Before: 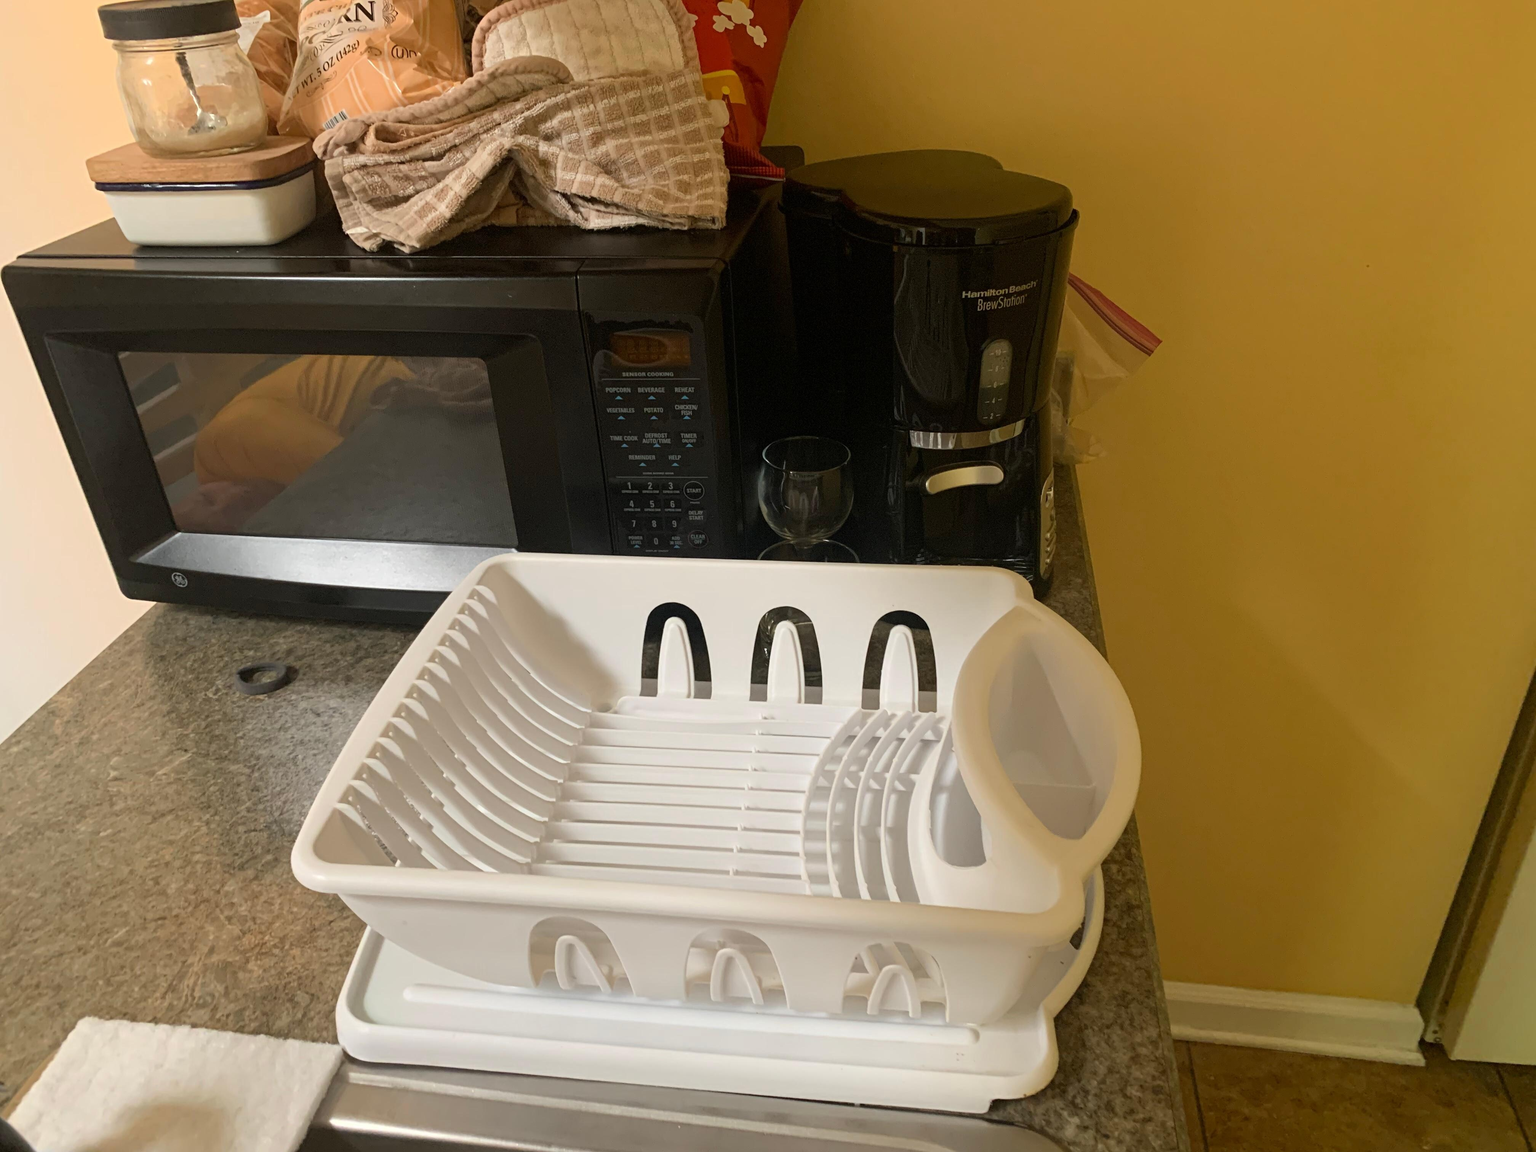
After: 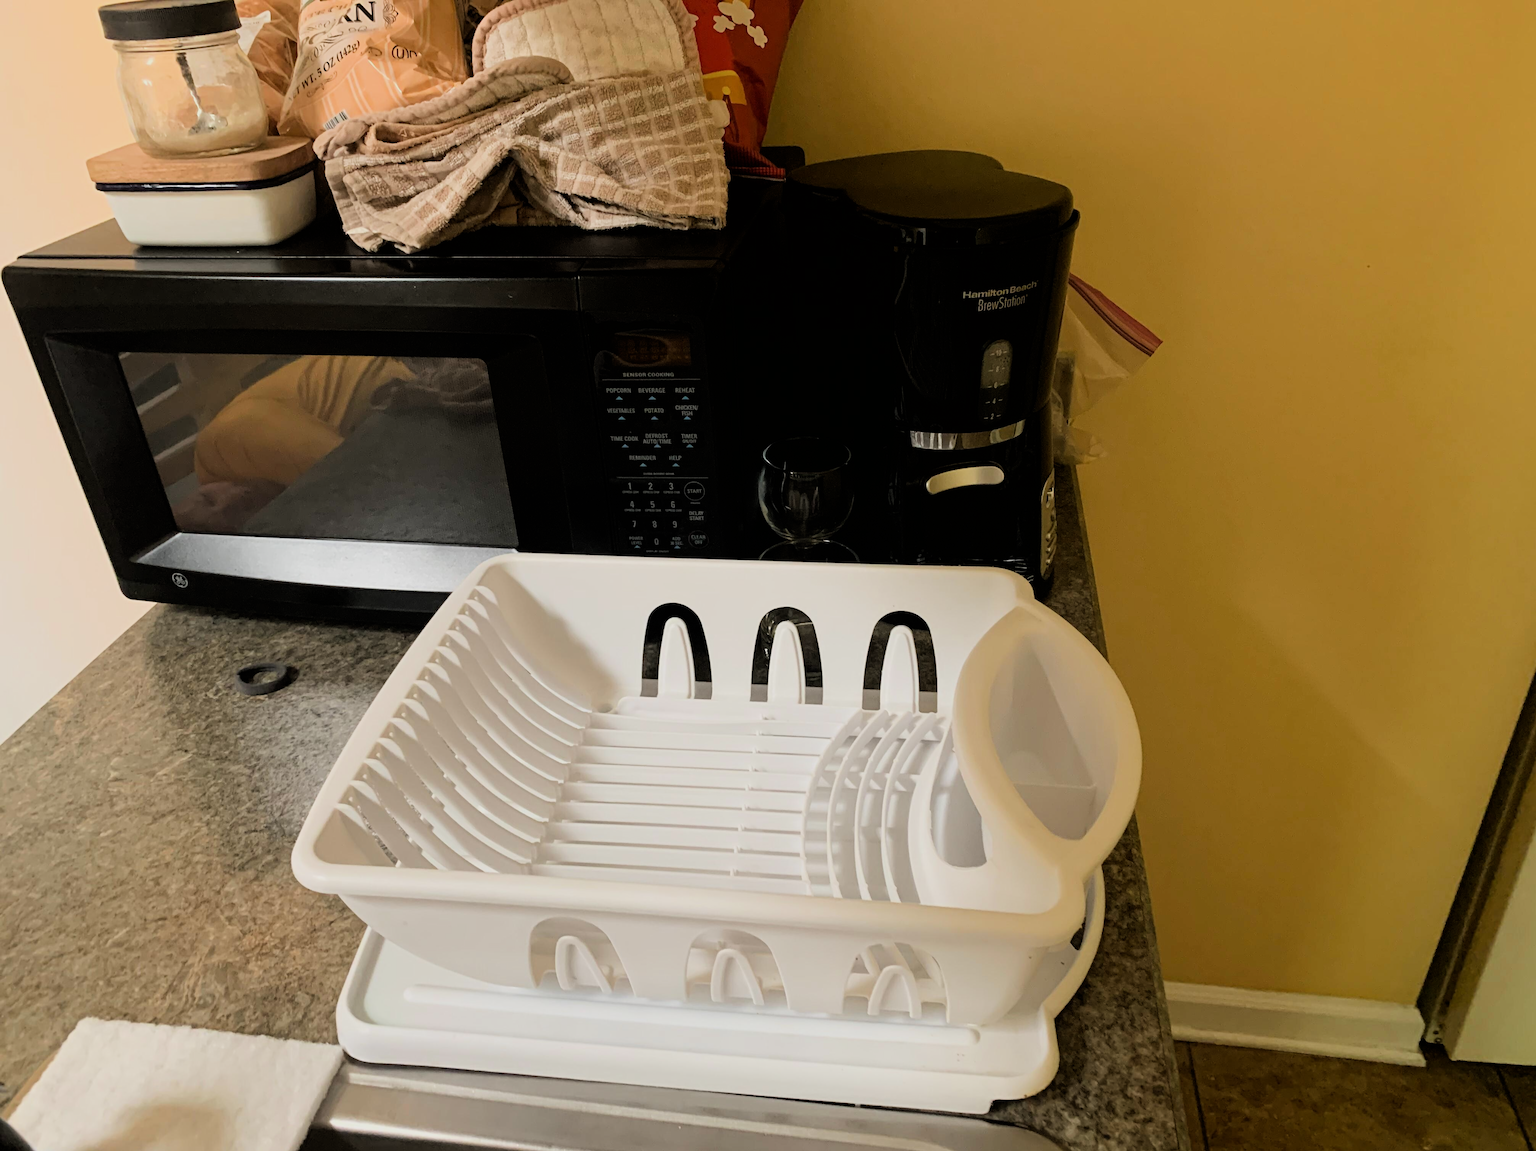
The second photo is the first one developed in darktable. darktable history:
filmic rgb: black relative exposure -5.13 EV, white relative exposure 3.97 EV, threshold 5.95 EV, hardness 2.9, contrast 1.299, enable highlight reconstruction true
exposure: exposure 0.082 EV, compensate highlight preservation false
